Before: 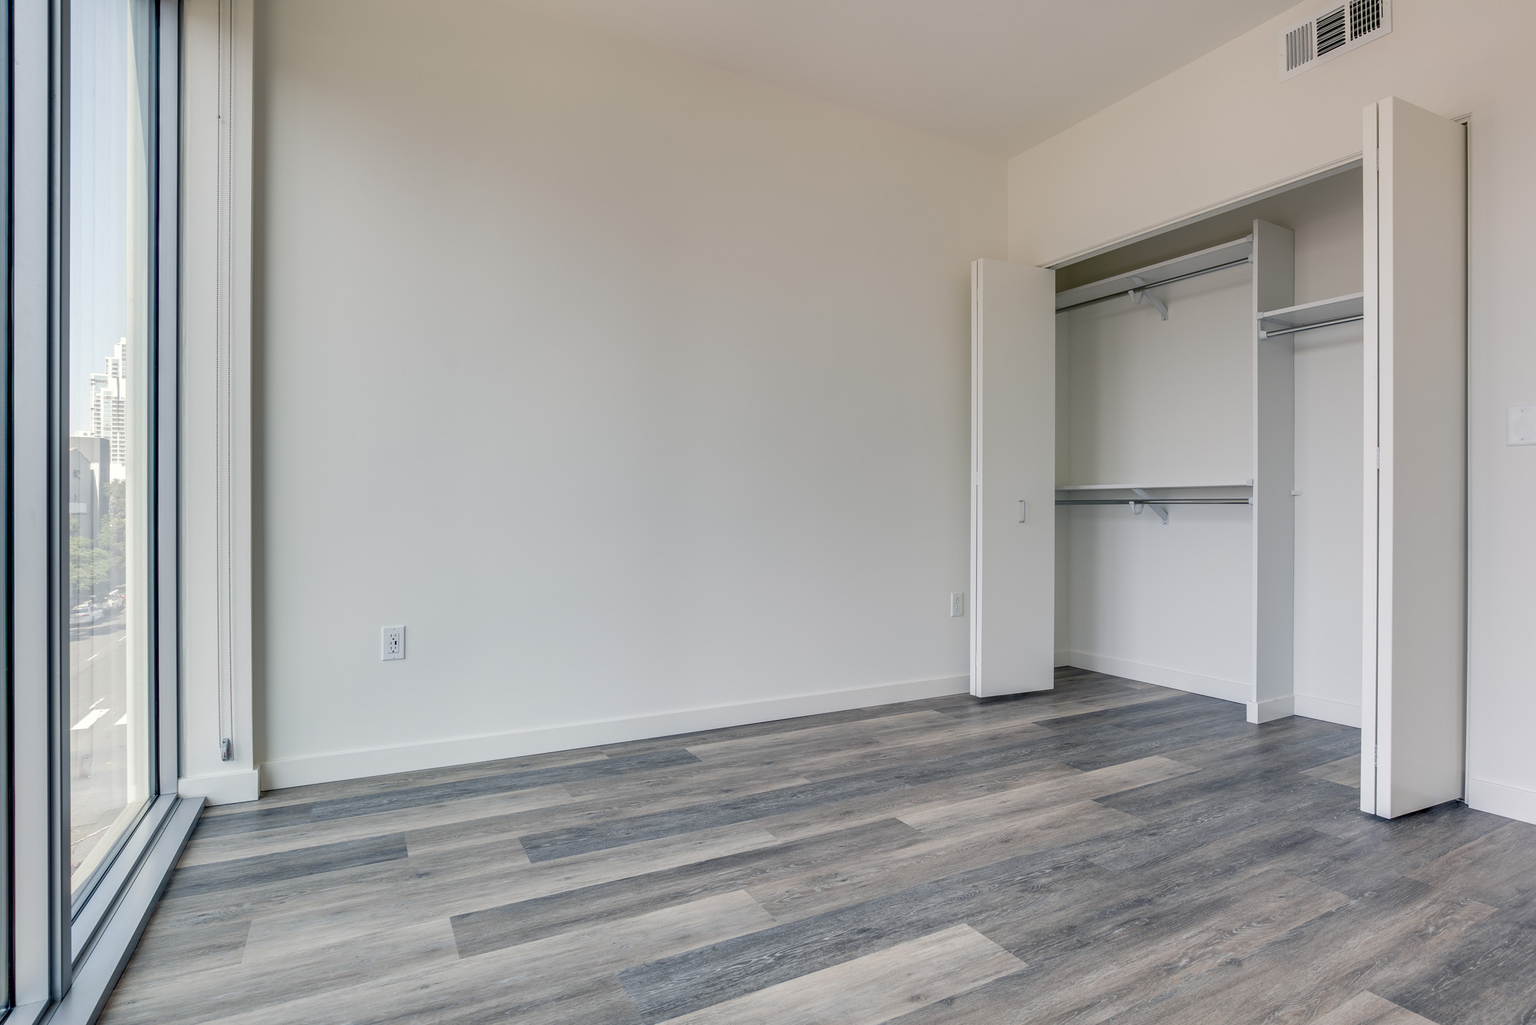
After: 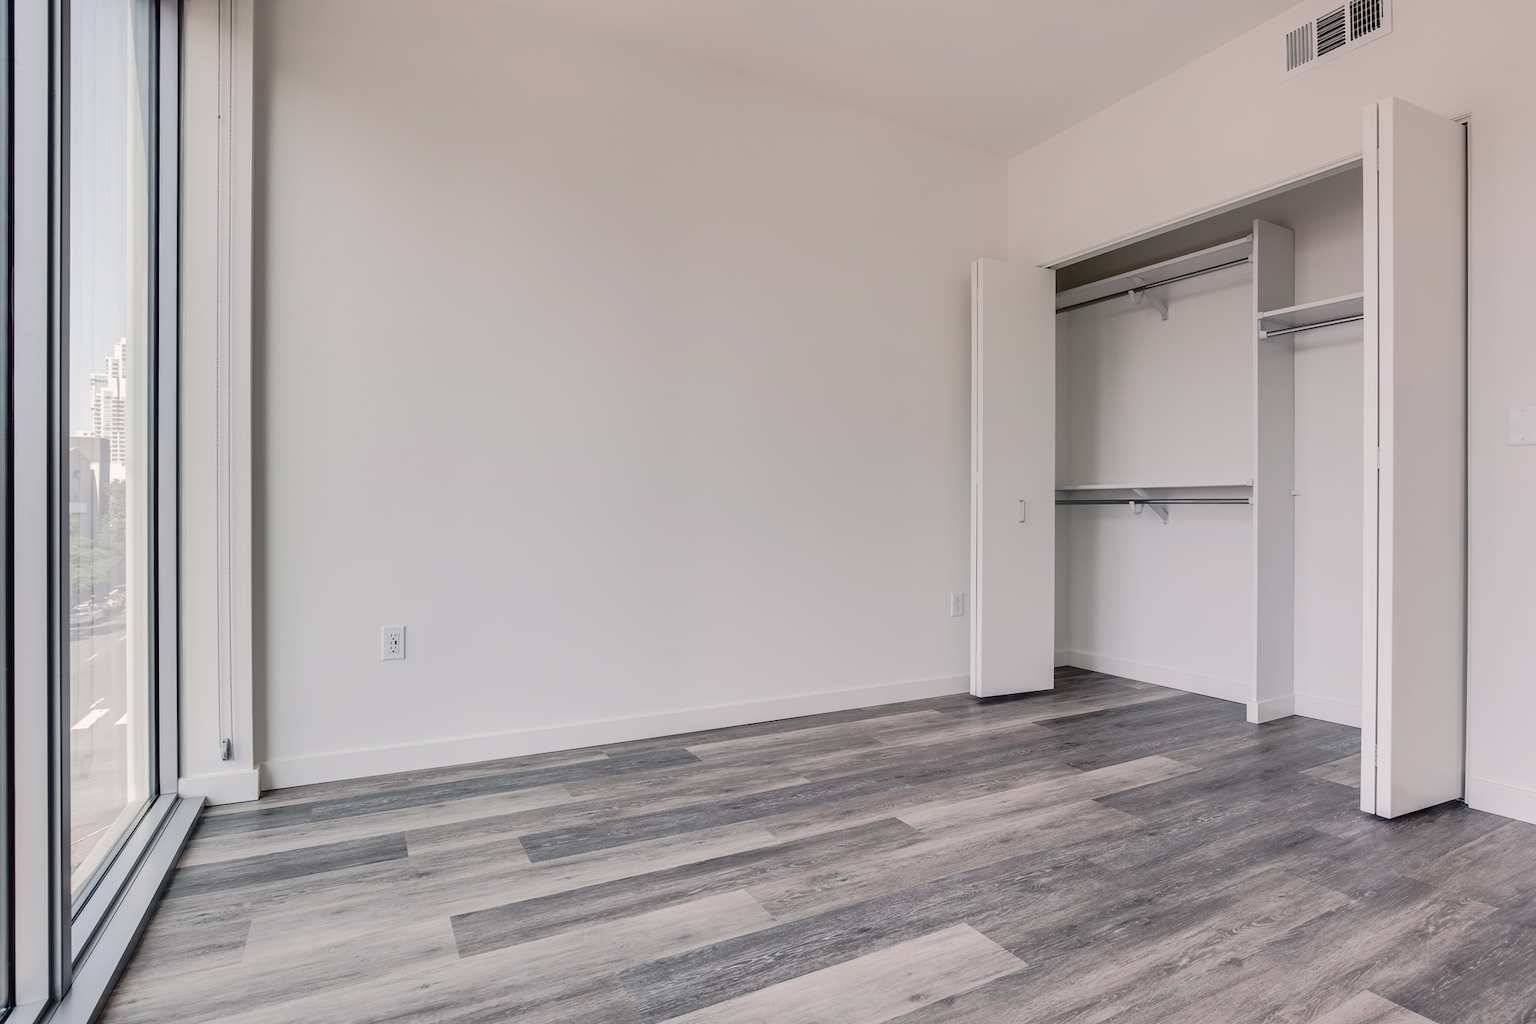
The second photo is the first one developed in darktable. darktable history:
tone curve: curves: ch0 [(0, 0.032) (0.094, 0.08) (0.265, 0.208) (0.41, 0.417) (0.498, 0.496) (0.638, 0.673) (0.845, 0.828) (0.994, 0.964)]; ch1 [(0, 0) (0.161, 0.092) (0.37, 0.302) (0.417, 0.434) (0.492, 0.502) (0.576, 0.589) (0.644, 0.638) (0.725, 0.765) (1, 1)]; ch2 [(0, 0) (0.352, 0.403) (0.45, 0.469) (0.521, 0.515) (0.55, 0.528) (0.589, 0.576) (1, 1)], color space Lab, independent channels, preserve colors none
